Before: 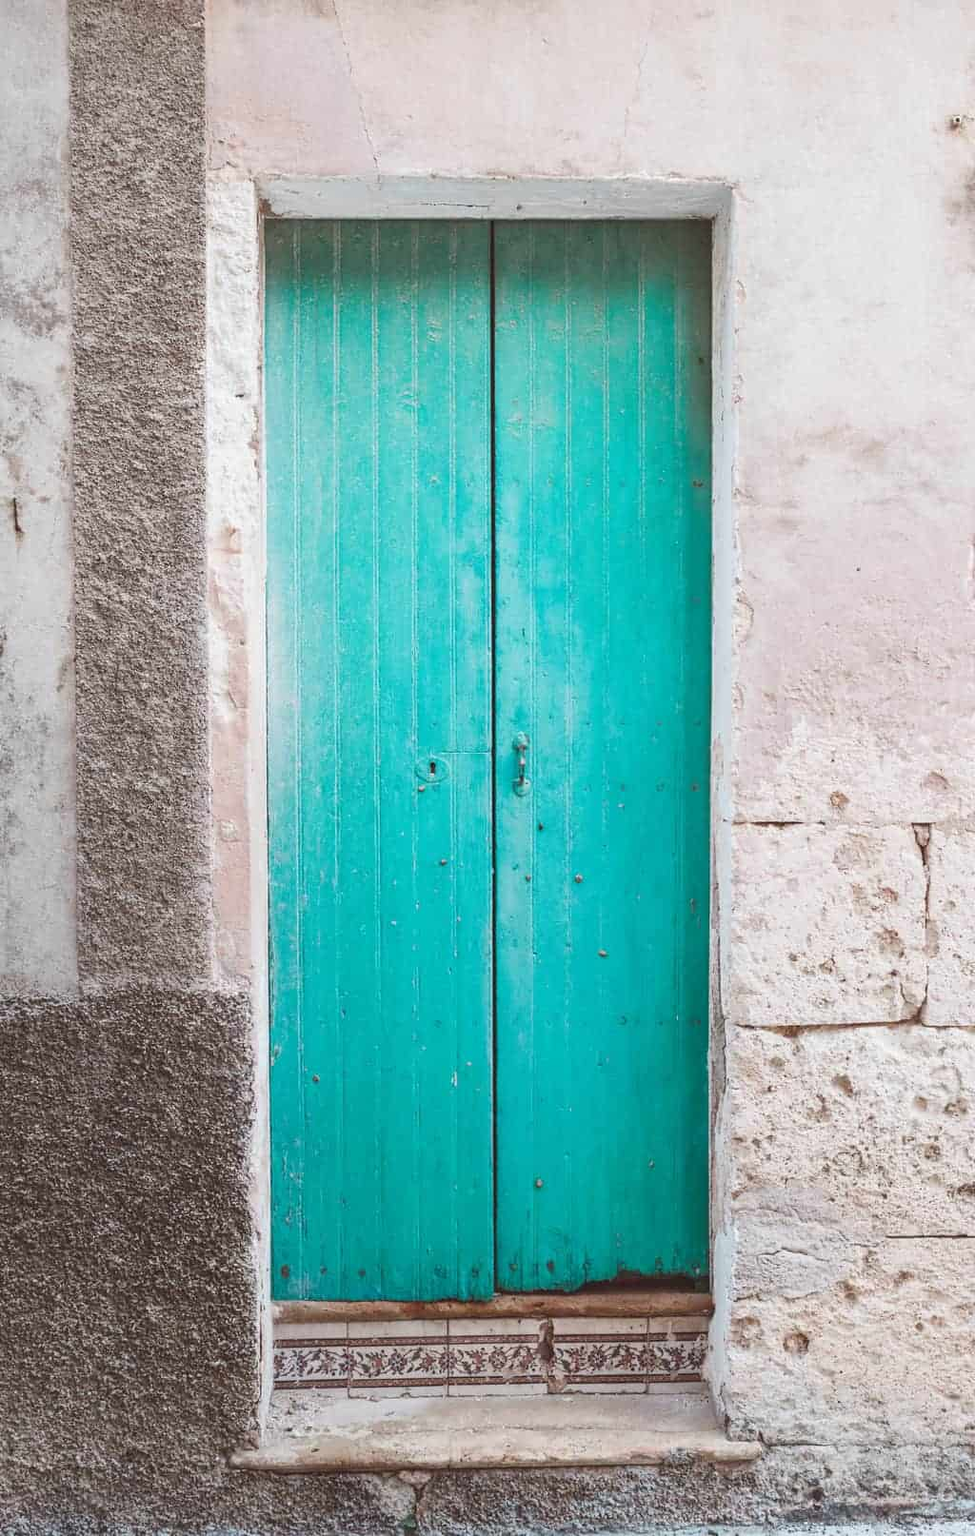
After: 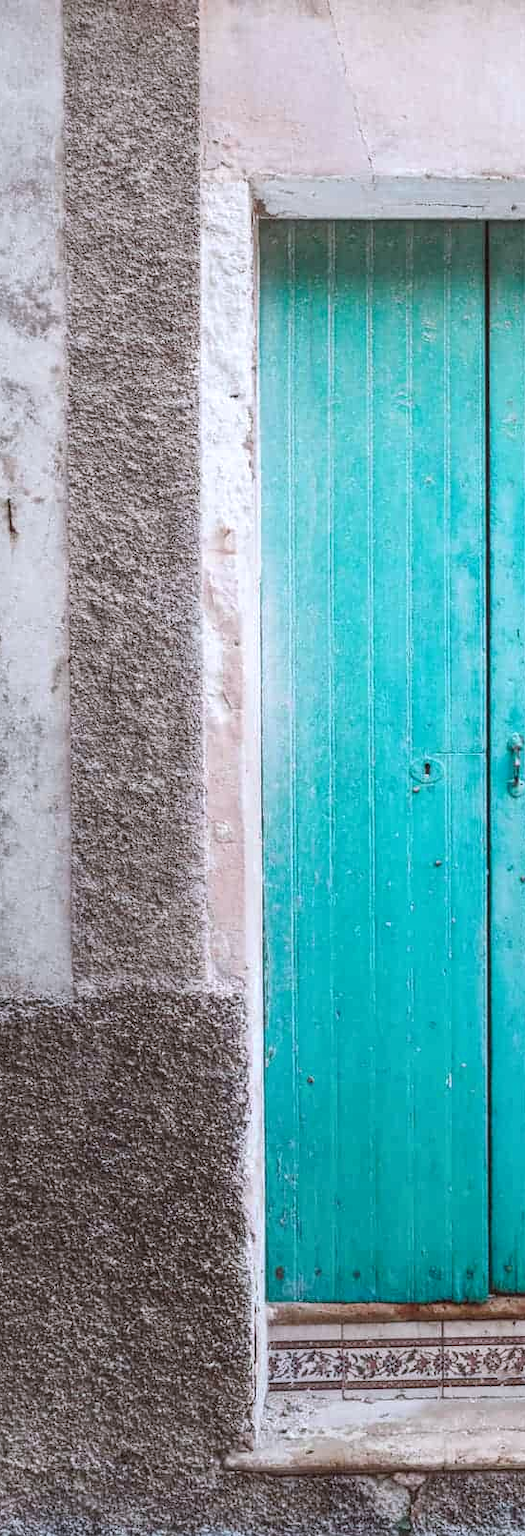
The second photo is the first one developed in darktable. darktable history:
white balance: red 0.984, blue 1.059
crop: left 0.587%, right 45.588%, bottom 0.086%
local contrast: on, module defaults
